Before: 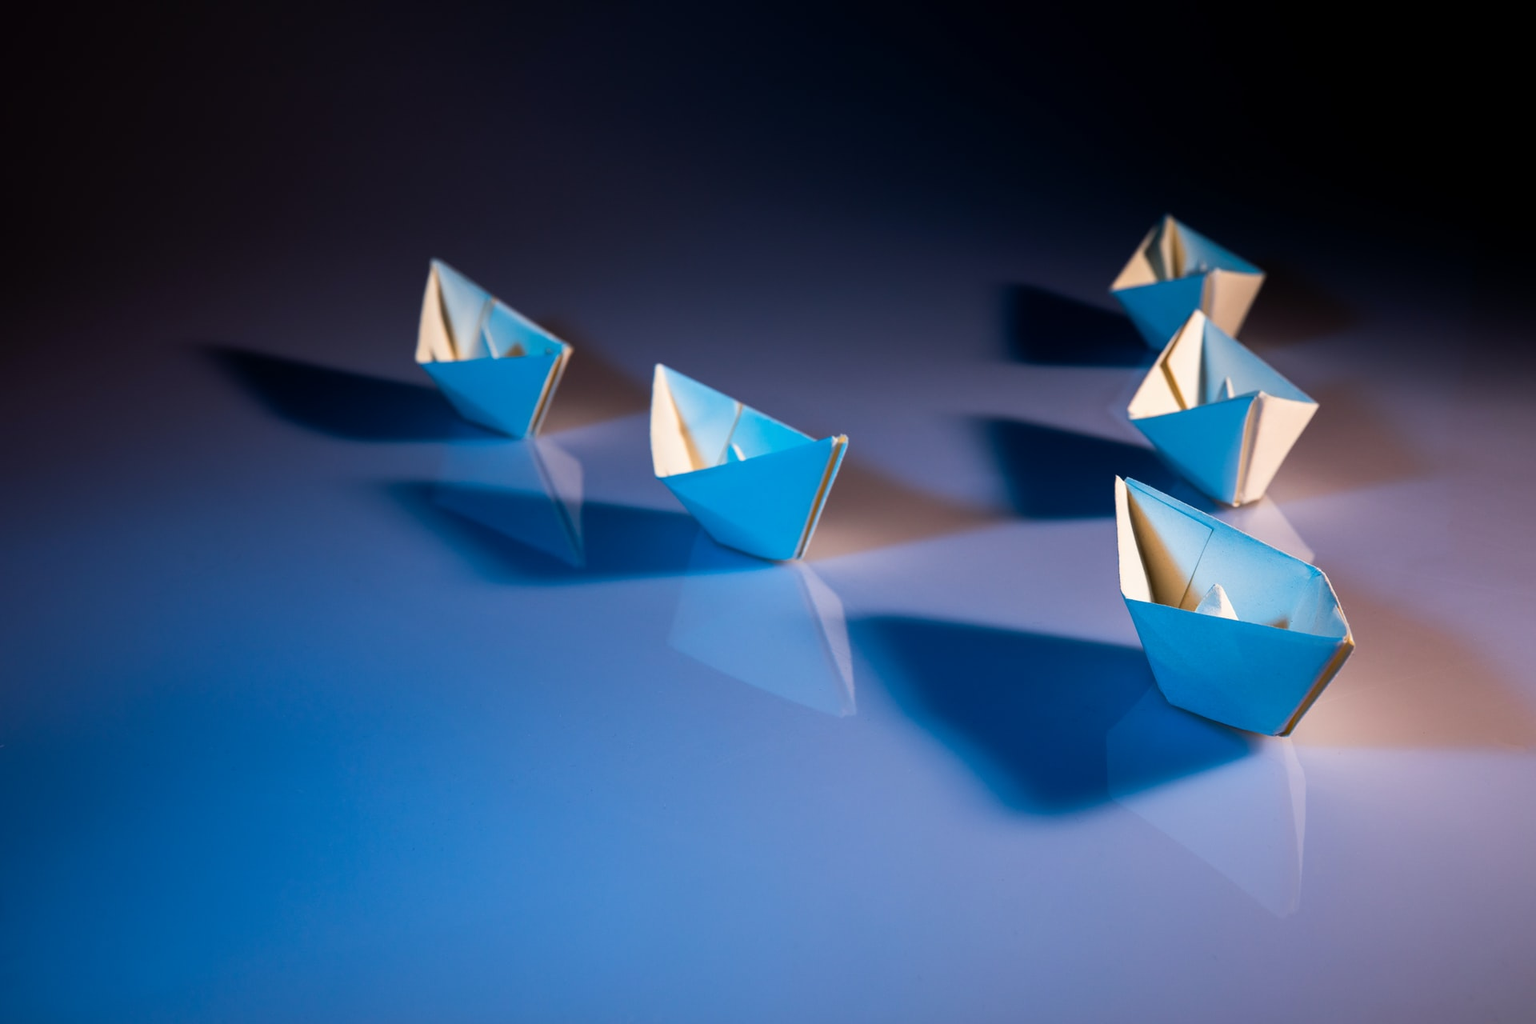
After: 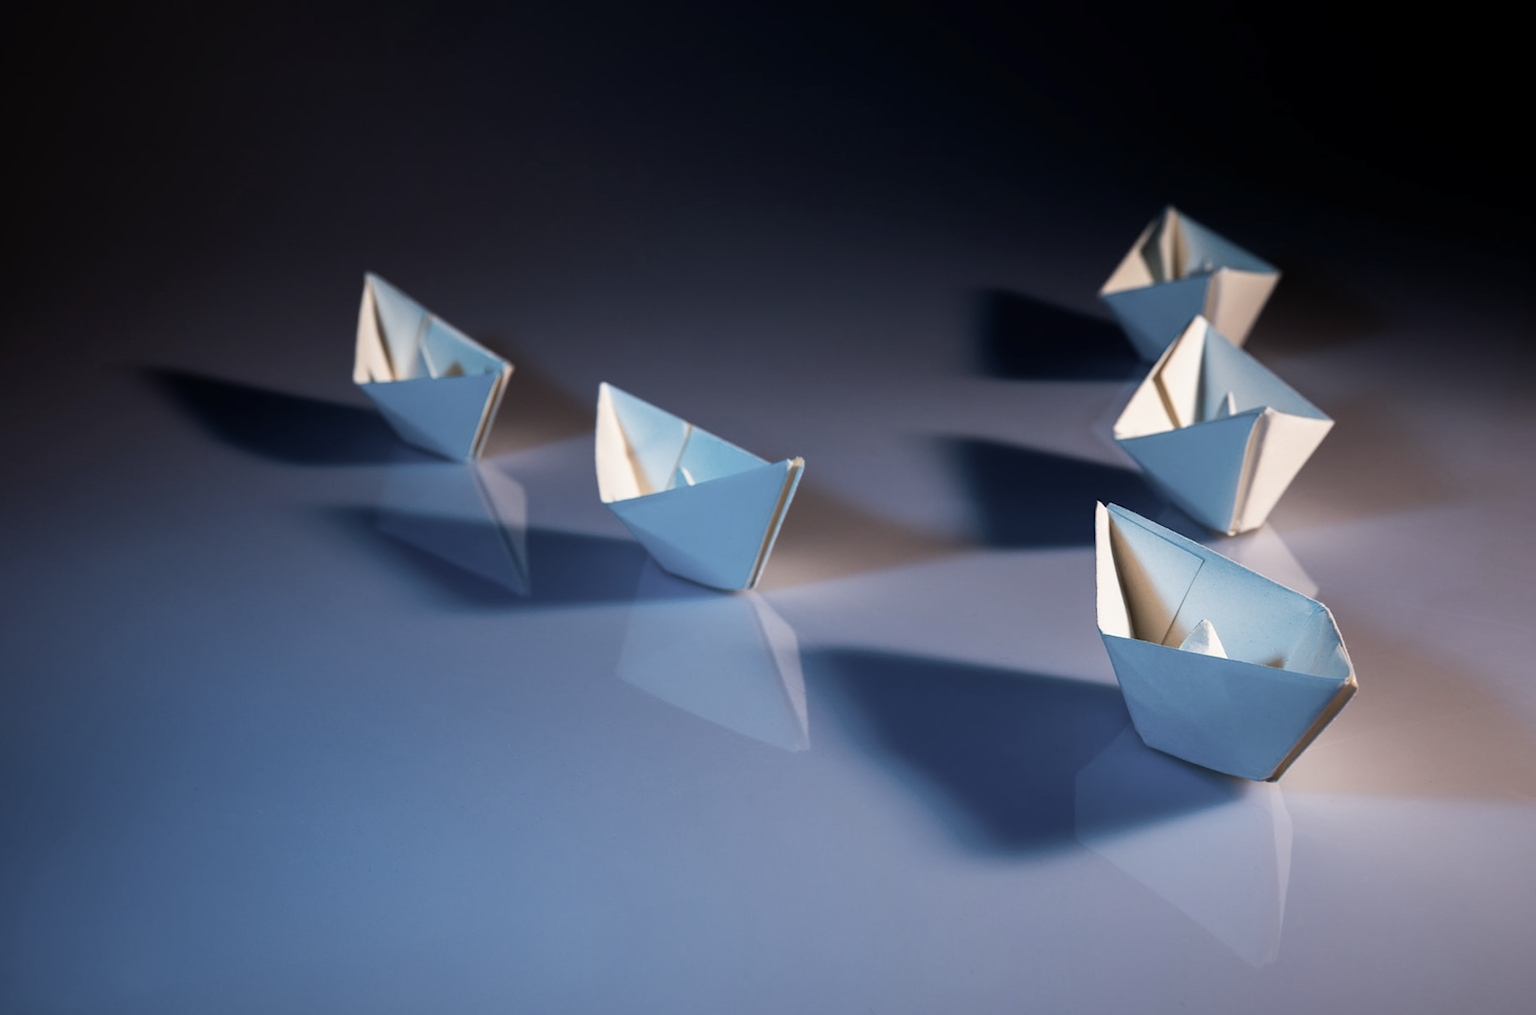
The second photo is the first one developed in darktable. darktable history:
rotate and perspective: rotation 0.062°, lens shift (vertical) 0.115, lens shift (horizontal) -0.133, crop left 0.047, crop right 0.94, crop top 0.061, crop bottom 0.94
color balance rgb: linear chroma grading › global chroma -16.06%, perceptual saturation grading › global saturation -32.85%, global vibrance -23.56%
